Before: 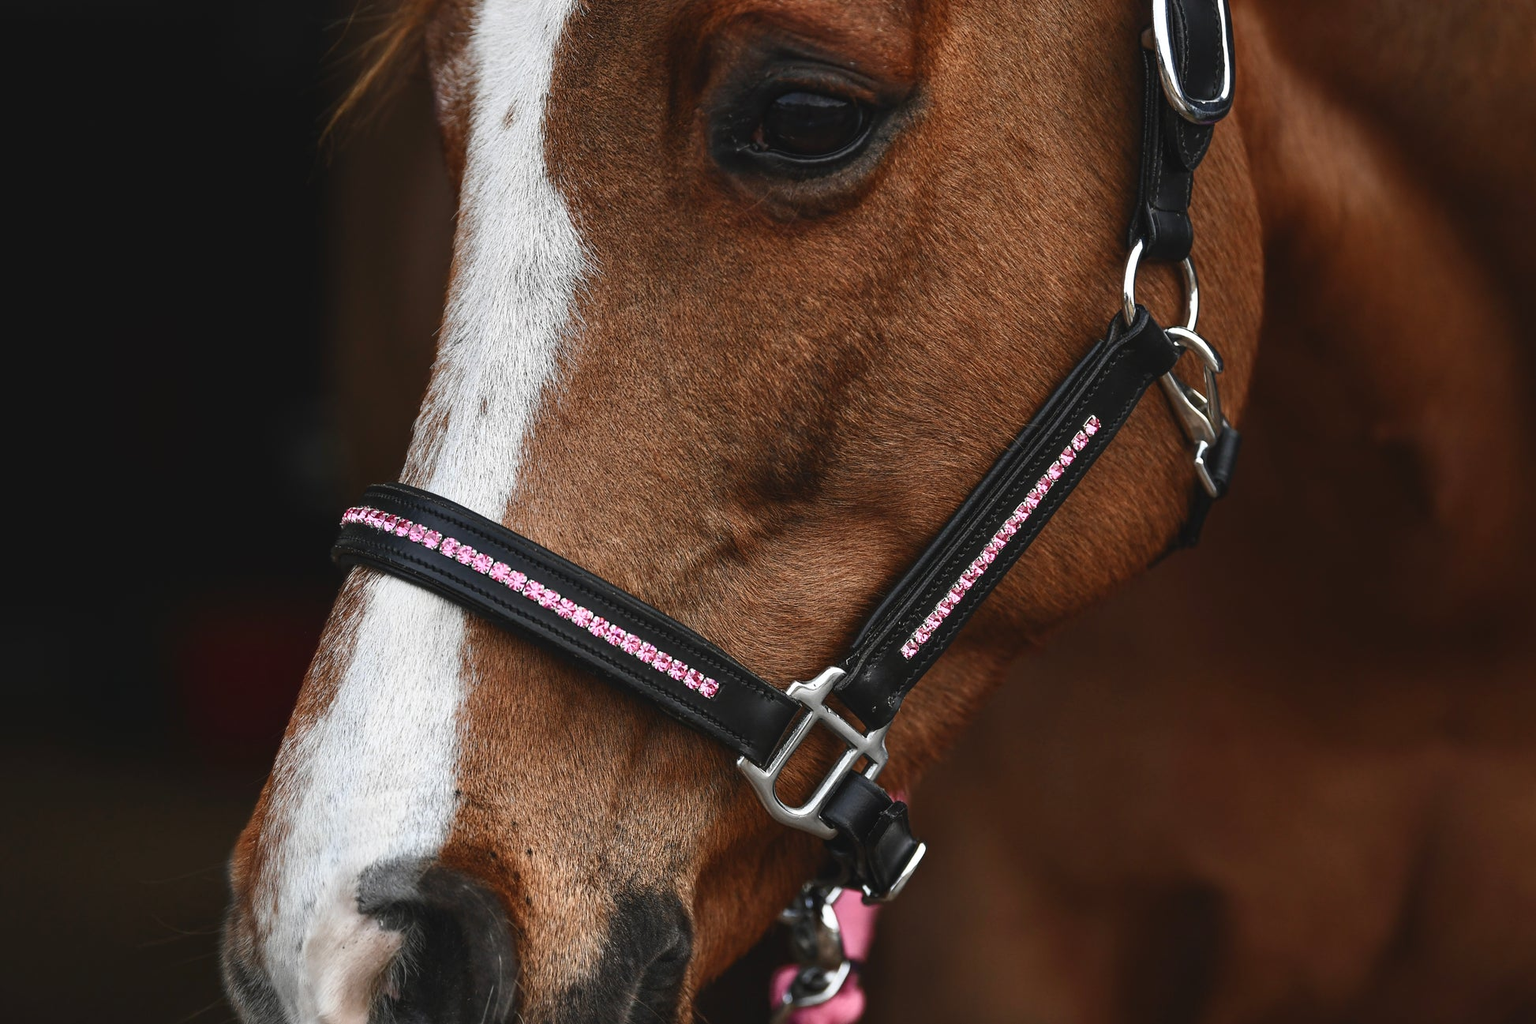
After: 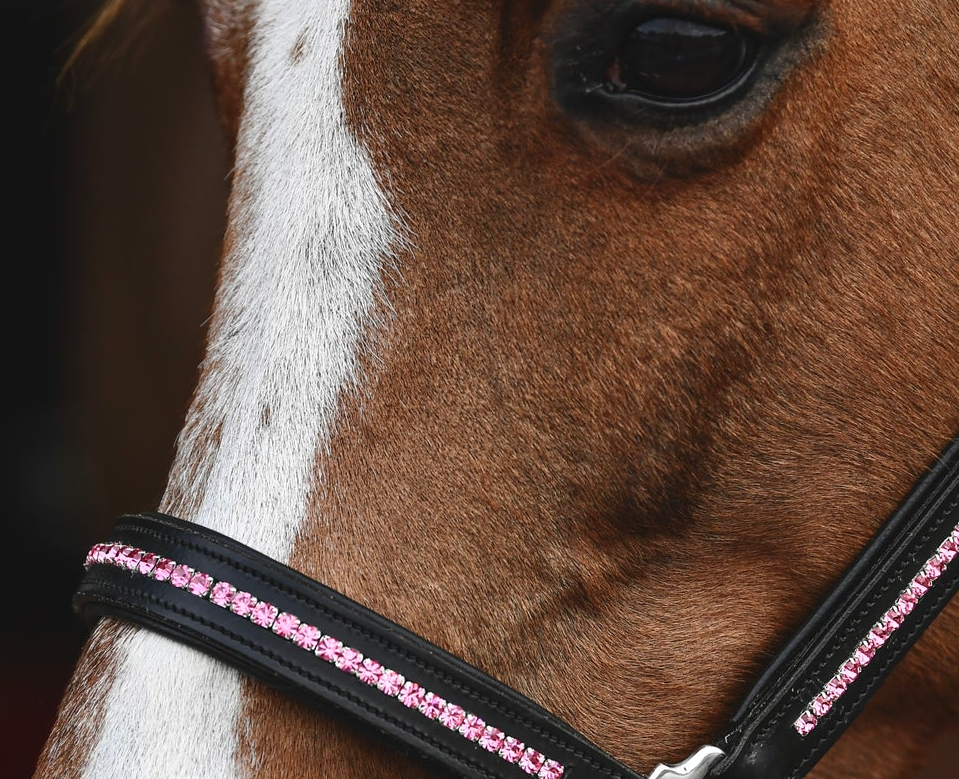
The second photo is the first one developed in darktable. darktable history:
crop: left 17.835%, top 7.675%, right 32.881%, bottom 32.213%
tone equalizer: on, module defaults
